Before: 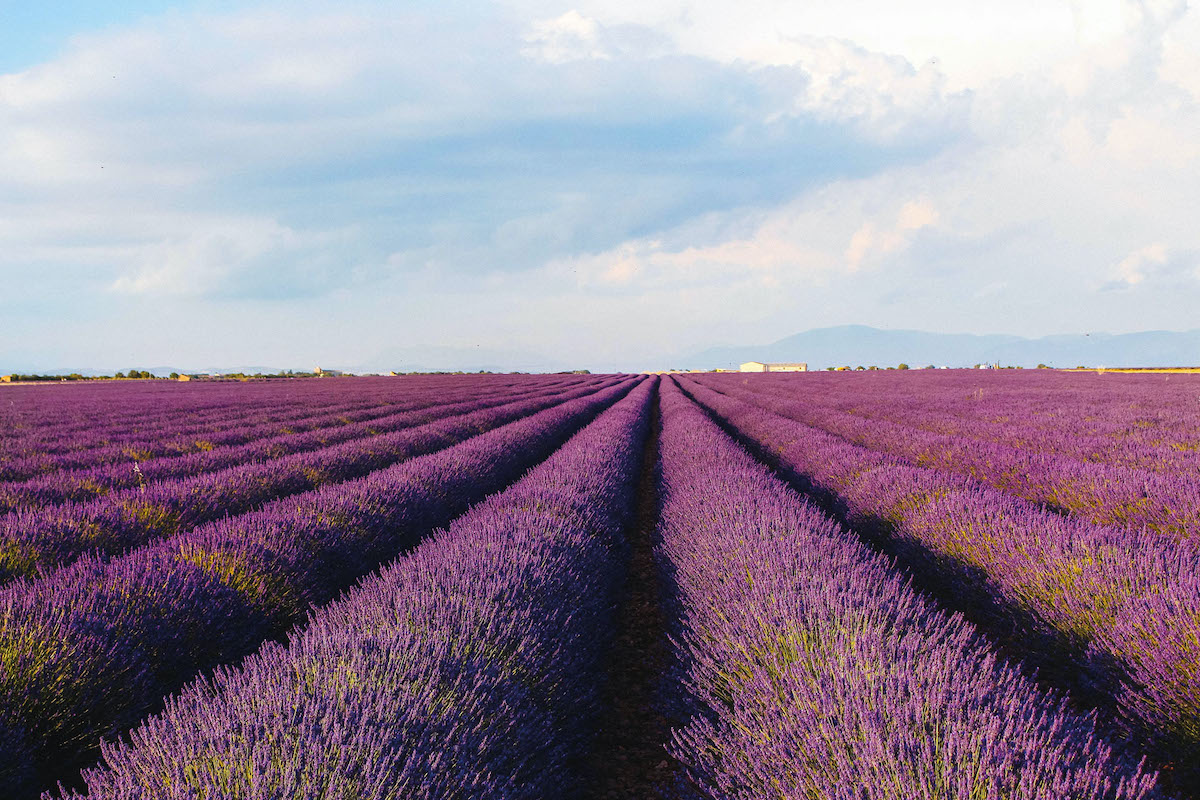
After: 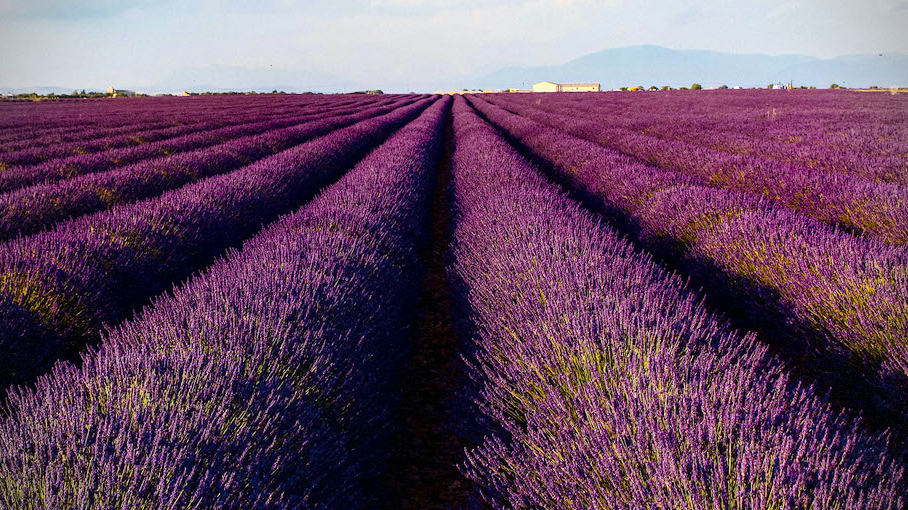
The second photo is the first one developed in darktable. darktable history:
vignetting: dithering 8-bit output, unbound false
local contrast: highlights 100%, shadows 100%, detail 120%, midtone range 0.2
crop and rotate: left 17.299%, top 35.115%, right 7.015%, bottom 1.024%
contrast brightness saturation: contrast 0.2, brightness -0.11, saturation 0.1
